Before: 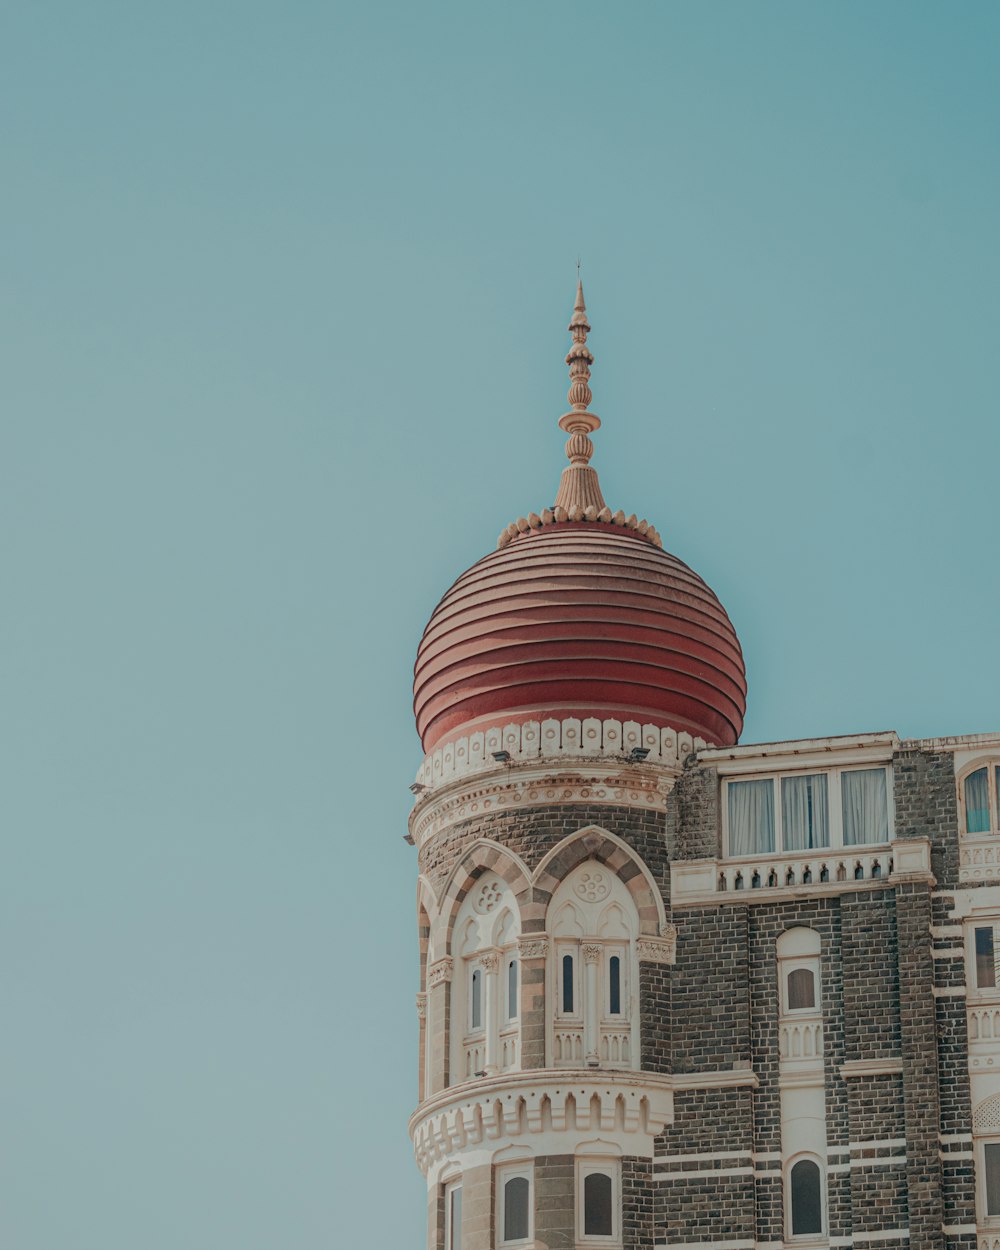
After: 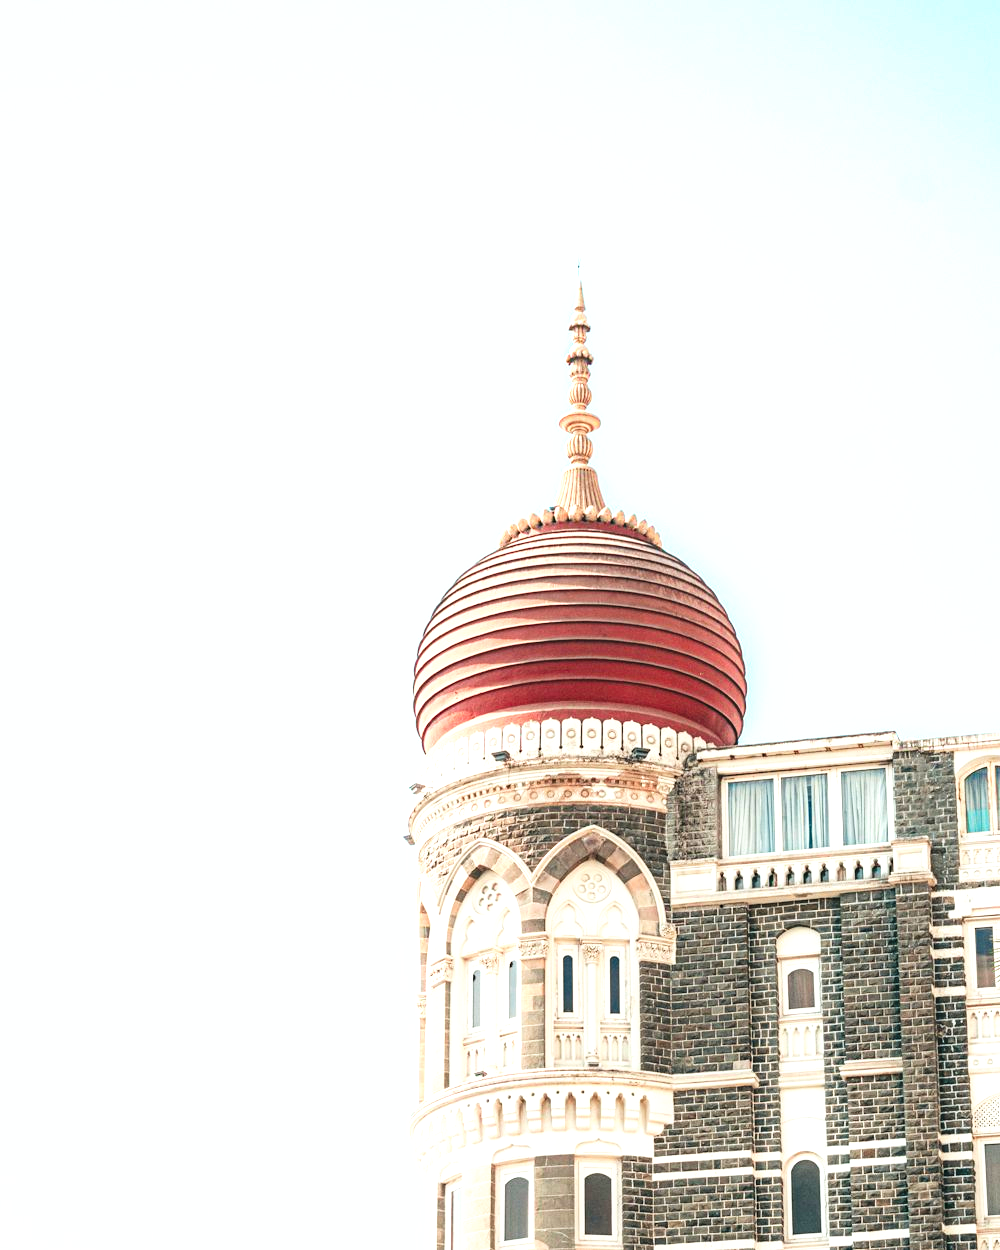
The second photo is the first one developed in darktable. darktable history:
tone curve: curves: ch0 [(0, 0) (0.003, 0.002) (0.011, 0.006) (0.025, 0.014) (0.044, 0.025) (0.069, 0.039) (0.1, 0.056) (0.136, 0.082) (0.177, 0.116) (0.224, 0.163) (0.277, 0.233) (0.335, 0.311) (0.399, 0.396) (0.468, 0.488) (0.543, 0.588) (0.623, 0.695) (0.709, 0.809) (0.801, 0.912) (0.898, 0.997) (1, 1)], preserve colors none
exposure: black level correction 0, exposure 1.439 EV, compensate exposure bias true, compensate highlight preservation false
